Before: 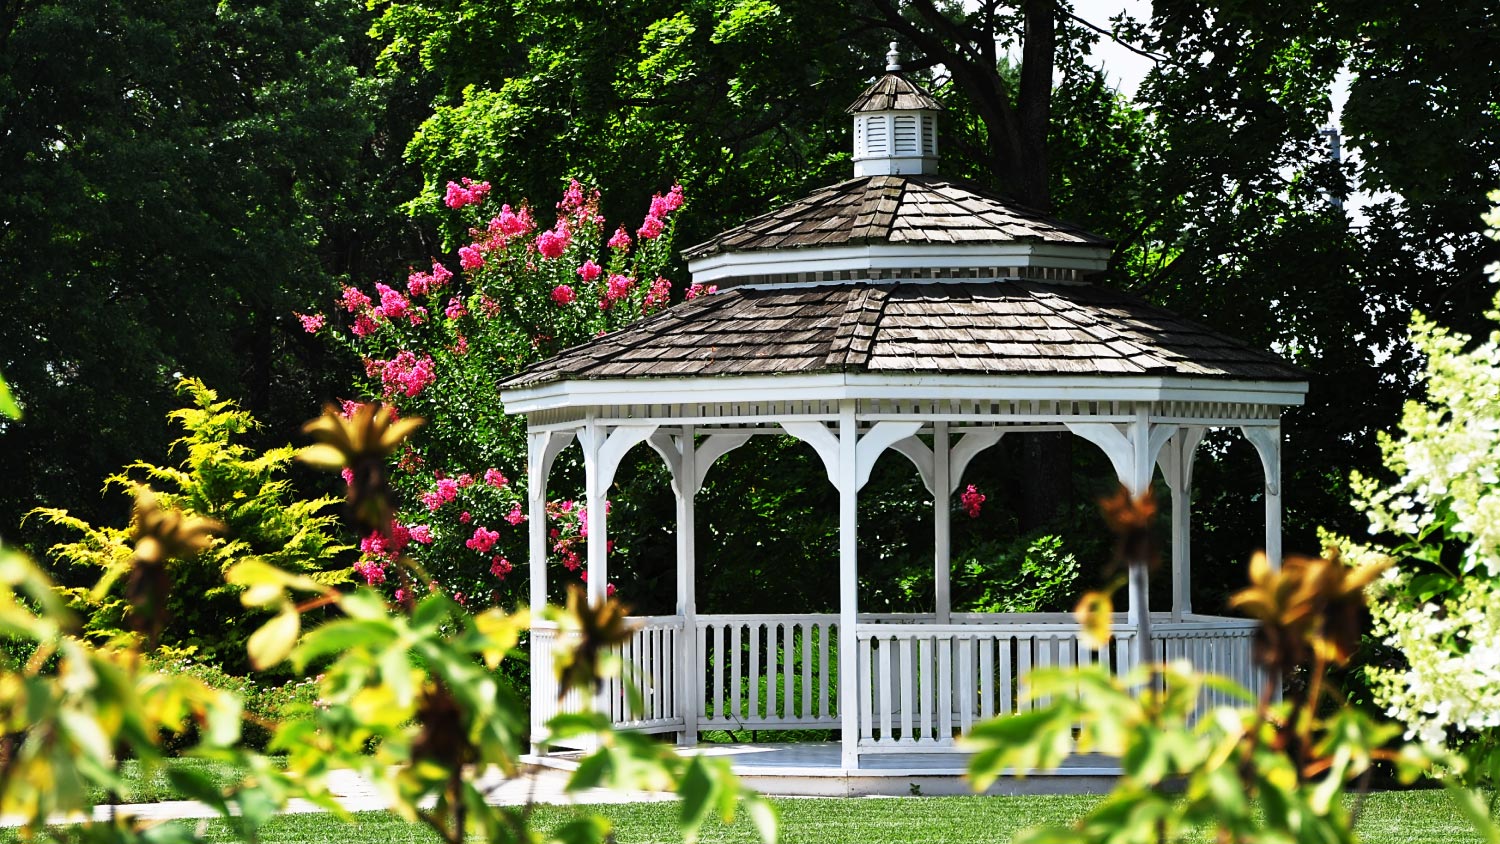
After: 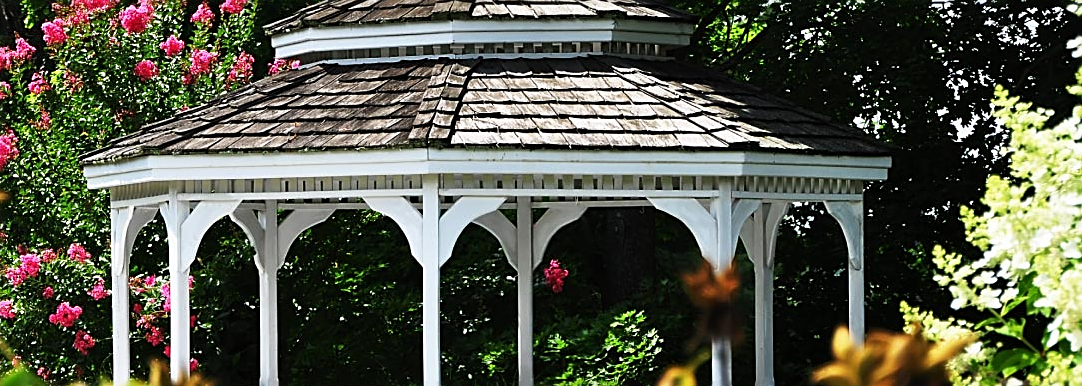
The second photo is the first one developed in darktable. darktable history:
sharpen: on, module defaults
crop and rotate: left 27.819%, top 26.768%, bottom 27.452%
